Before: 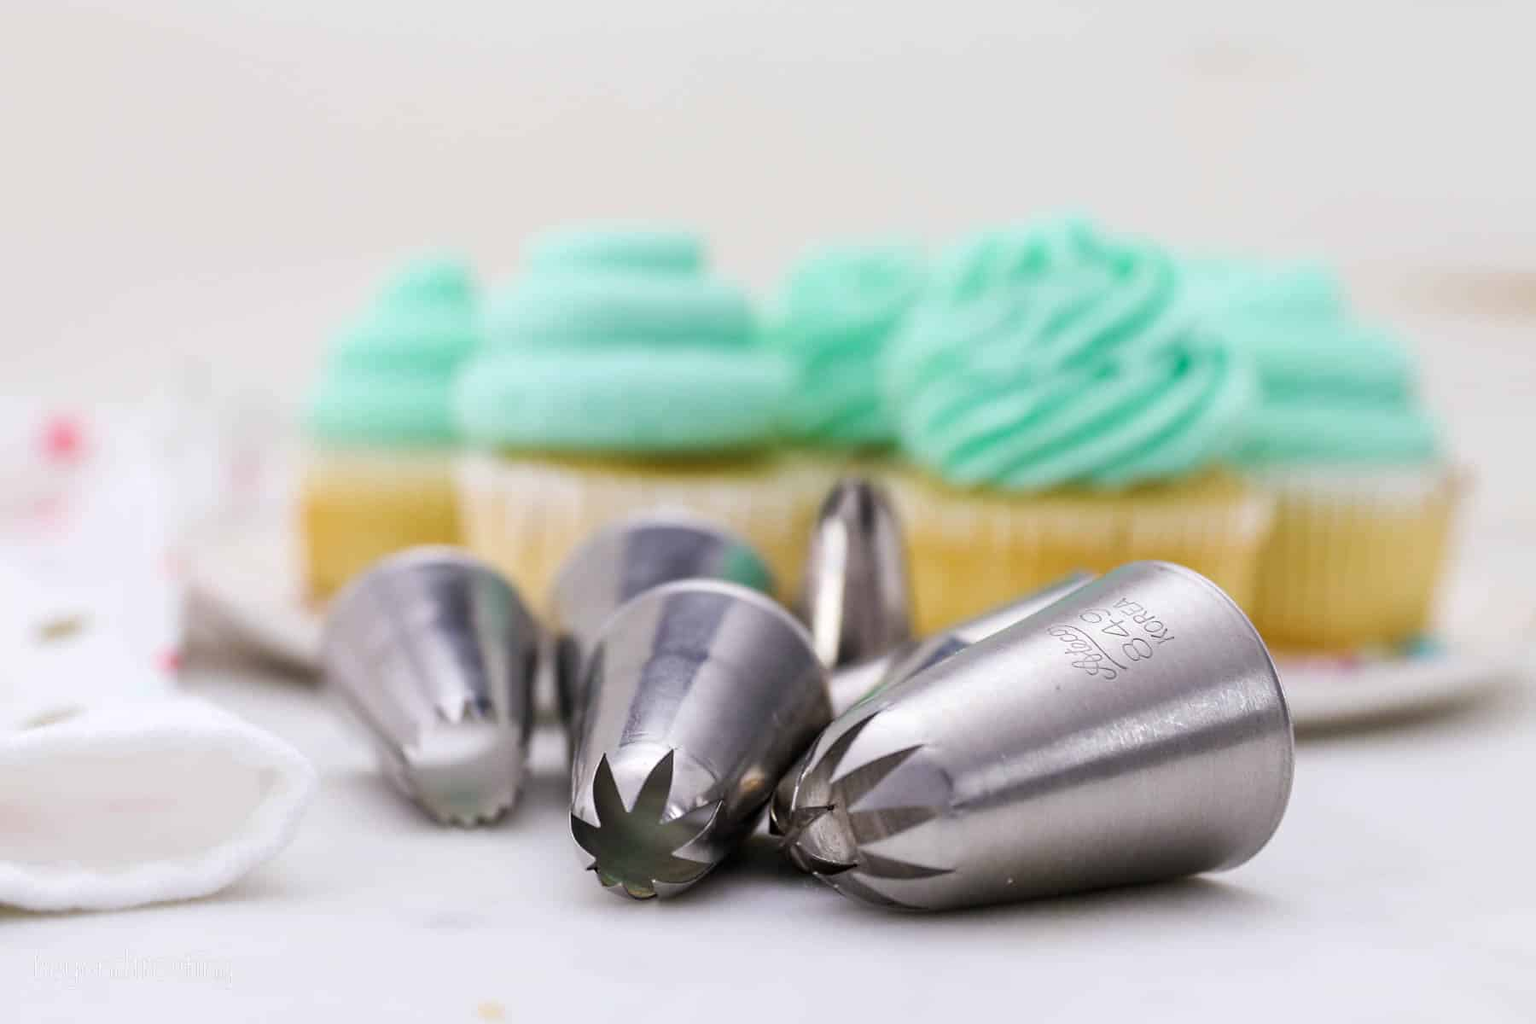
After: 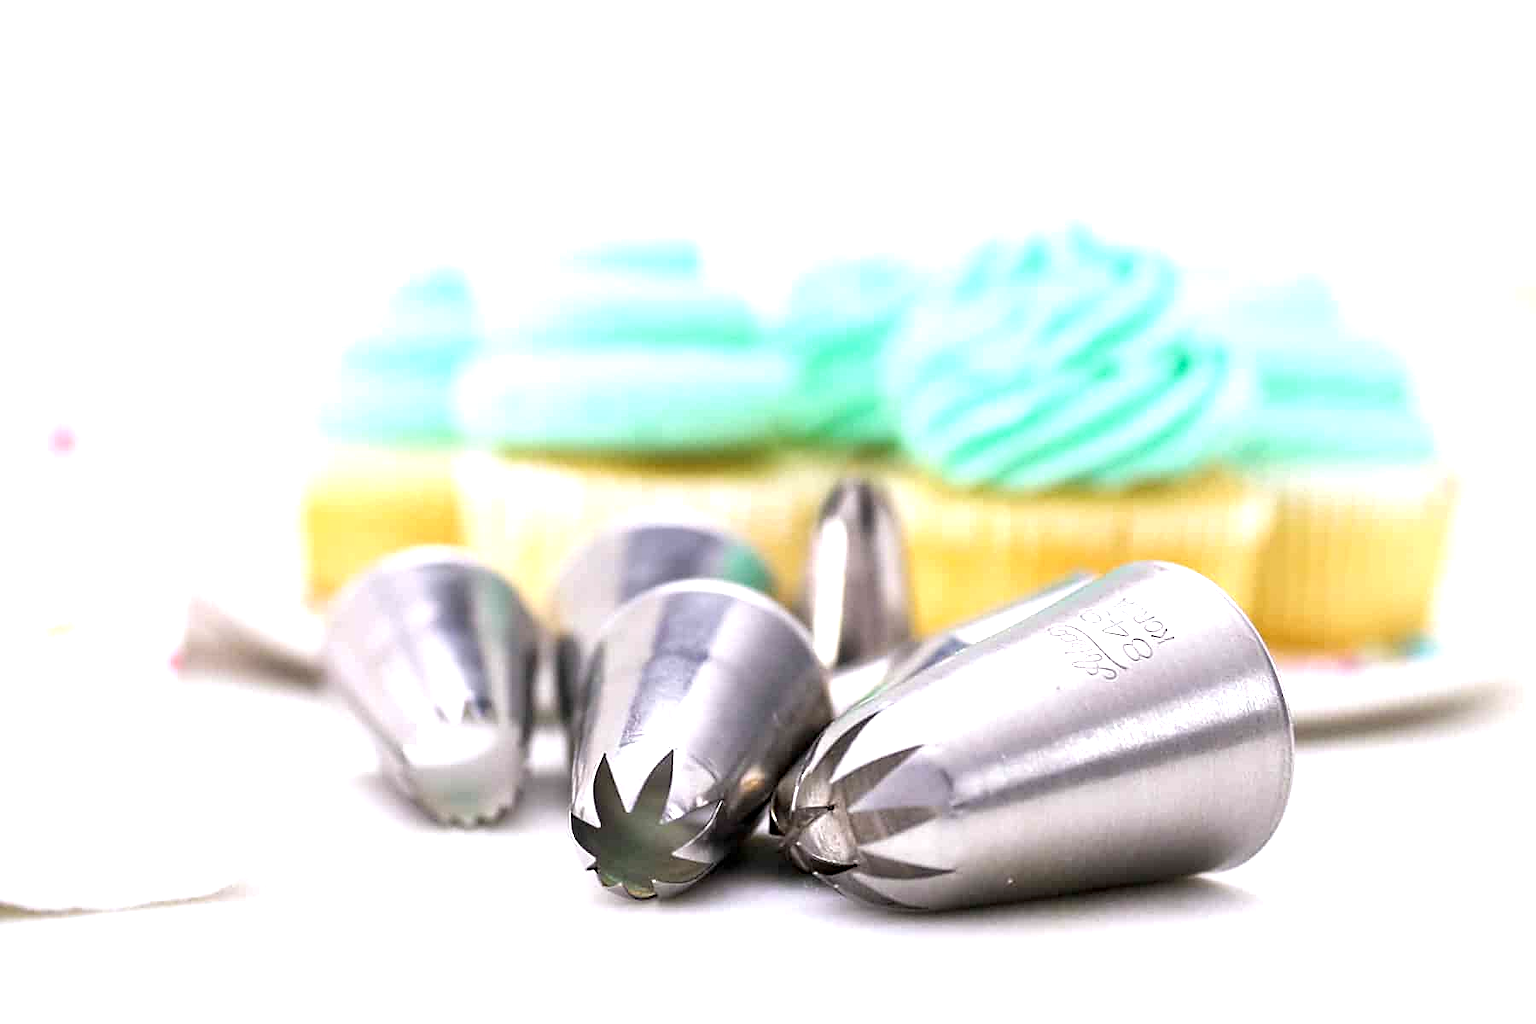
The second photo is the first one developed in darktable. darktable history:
sharpen: on, module defaults
exposure: black level correction 0.001, exposure 1 EV, compensate highlight preservation false
